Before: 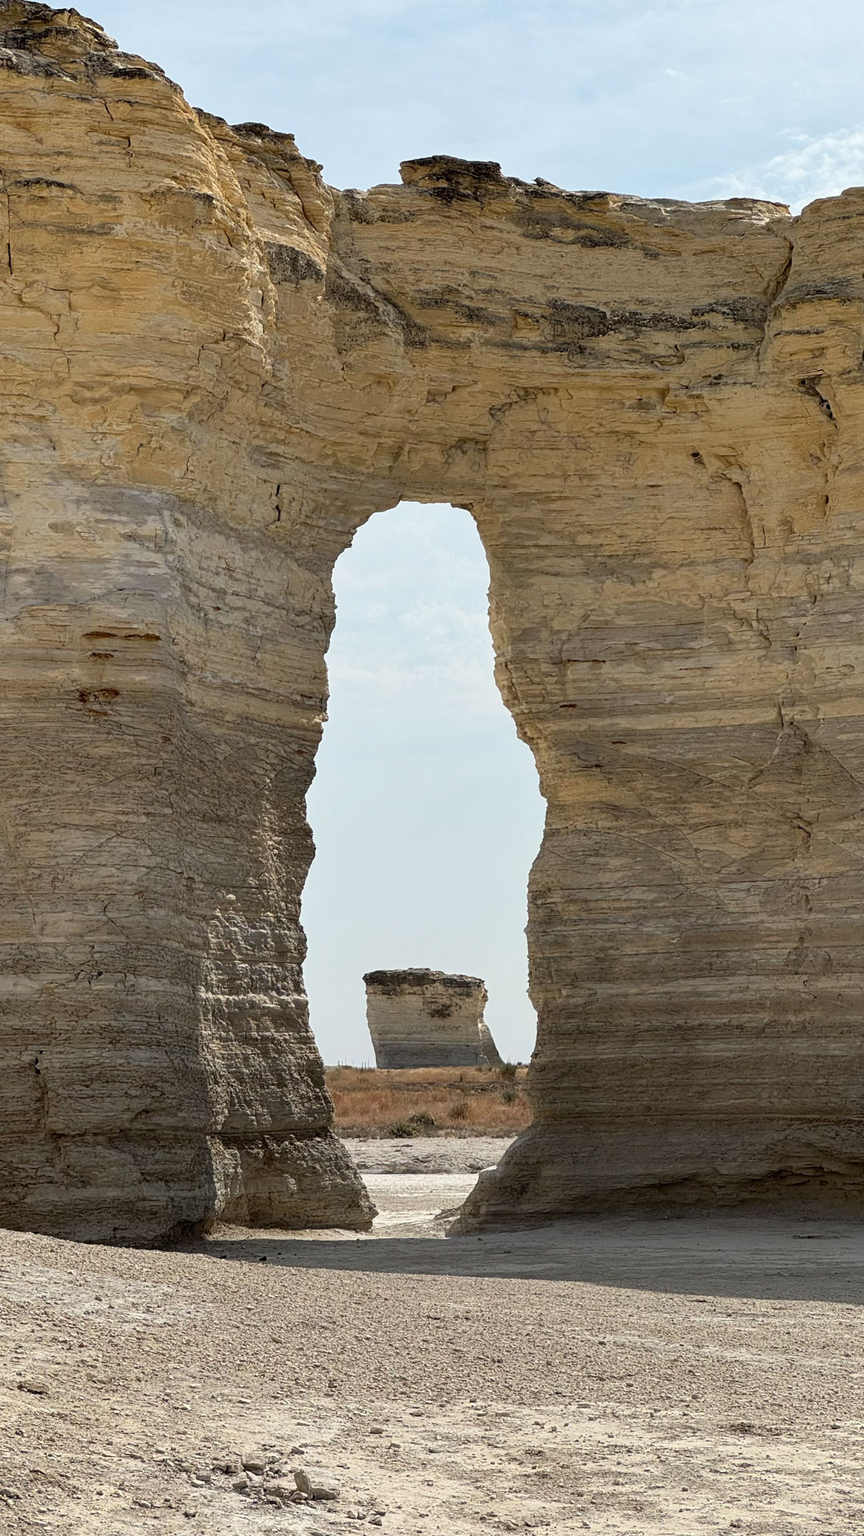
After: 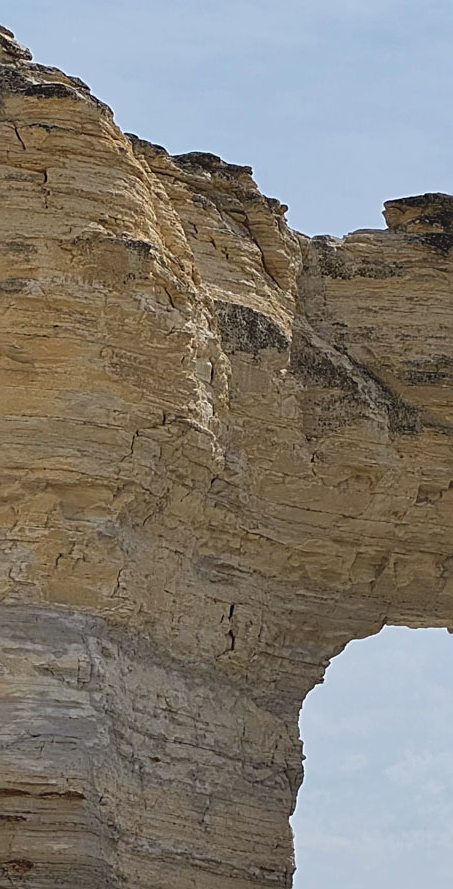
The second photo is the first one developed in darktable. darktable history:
sharpen: on, module defaults
crop and rotate: left 10.817%, top 0.062%, right 47.194%, bottom 53.626%
exposure: black level correction -0.015, exposure -0.5 EV, compensate highlight preservation false
white balance: red 0.984, blue 1.059
